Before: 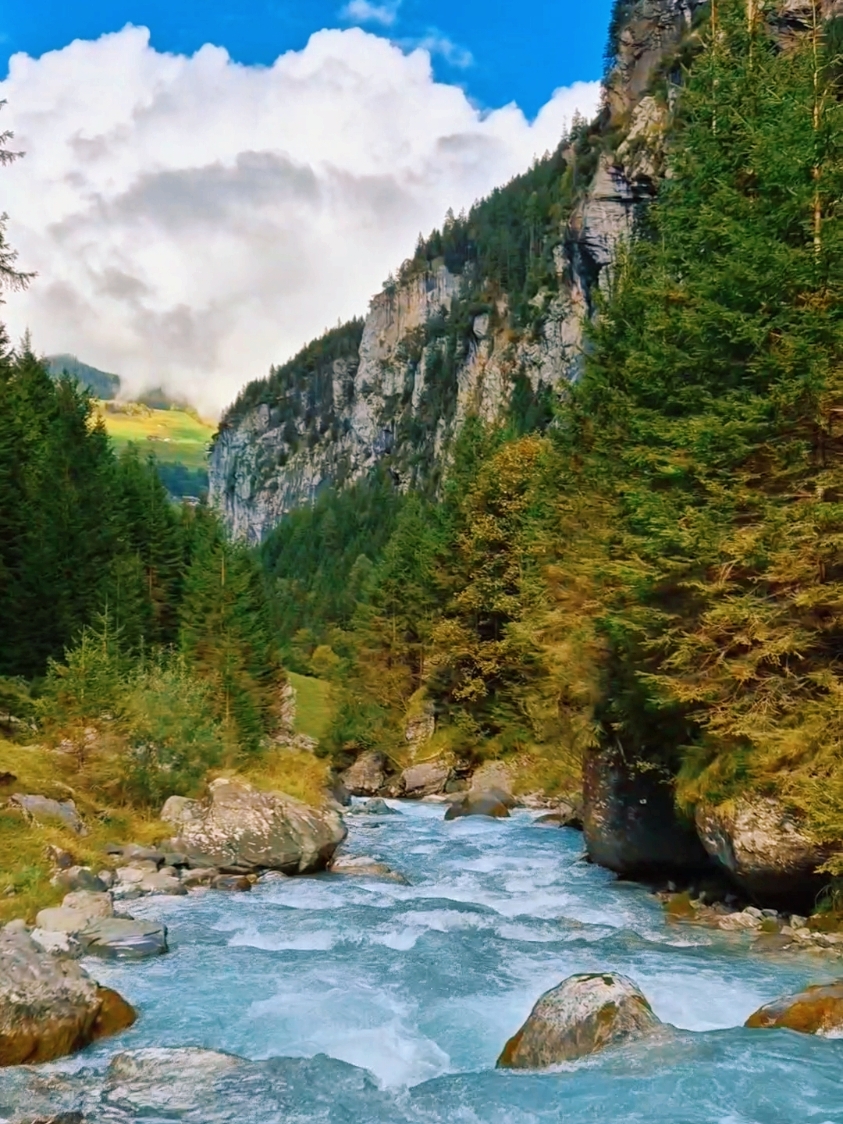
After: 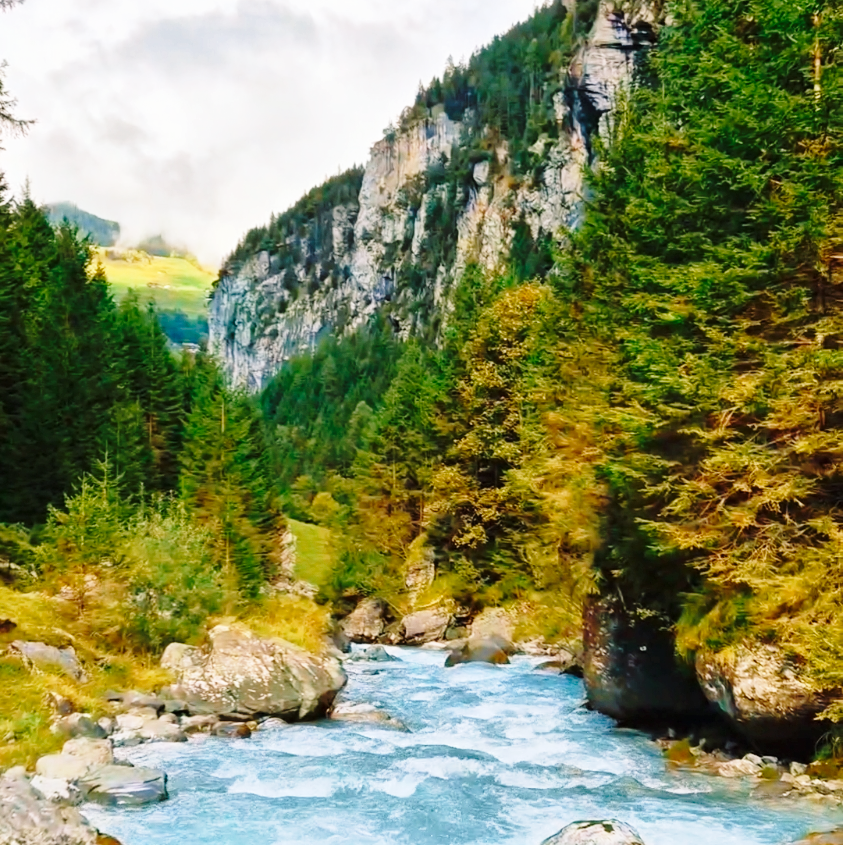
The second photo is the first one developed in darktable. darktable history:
base curve: curves: ch0 [(0, 0) (0.028, 0.03) (0.121, 0.232) (0.46, 0.748) (0.859, 0.968) (1, 1)], preserve colors none
crop: top 13.652%, bottom 11.087%
